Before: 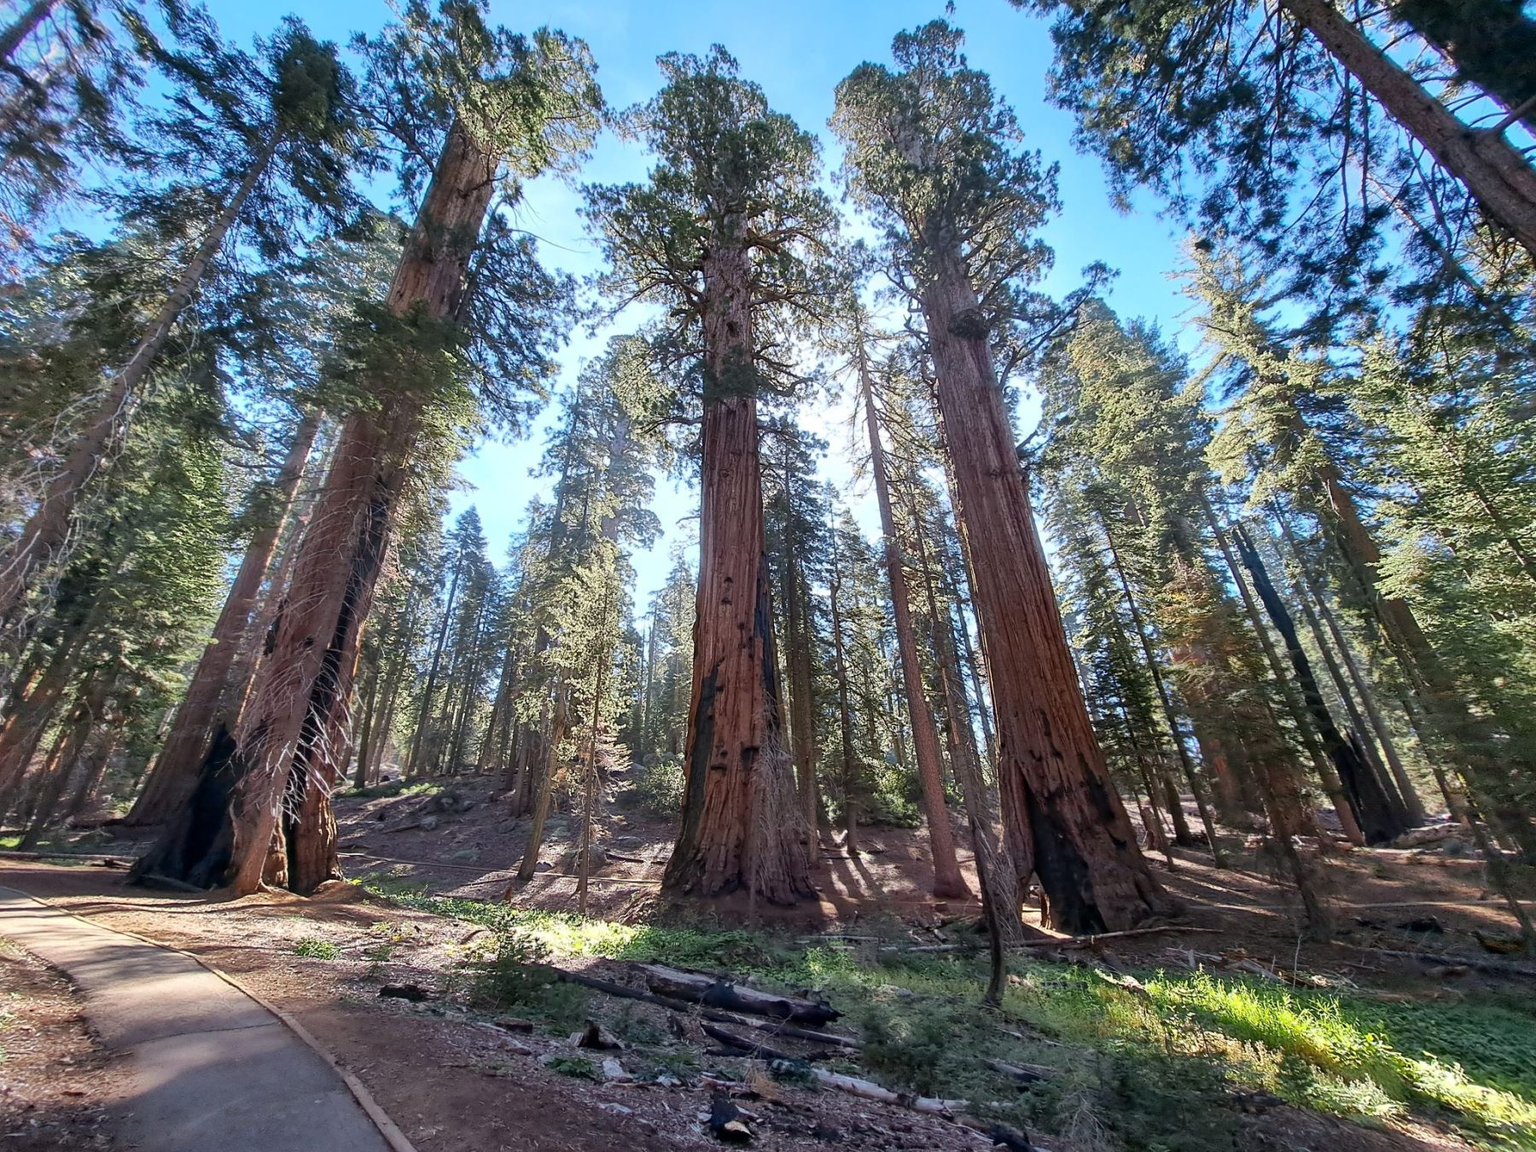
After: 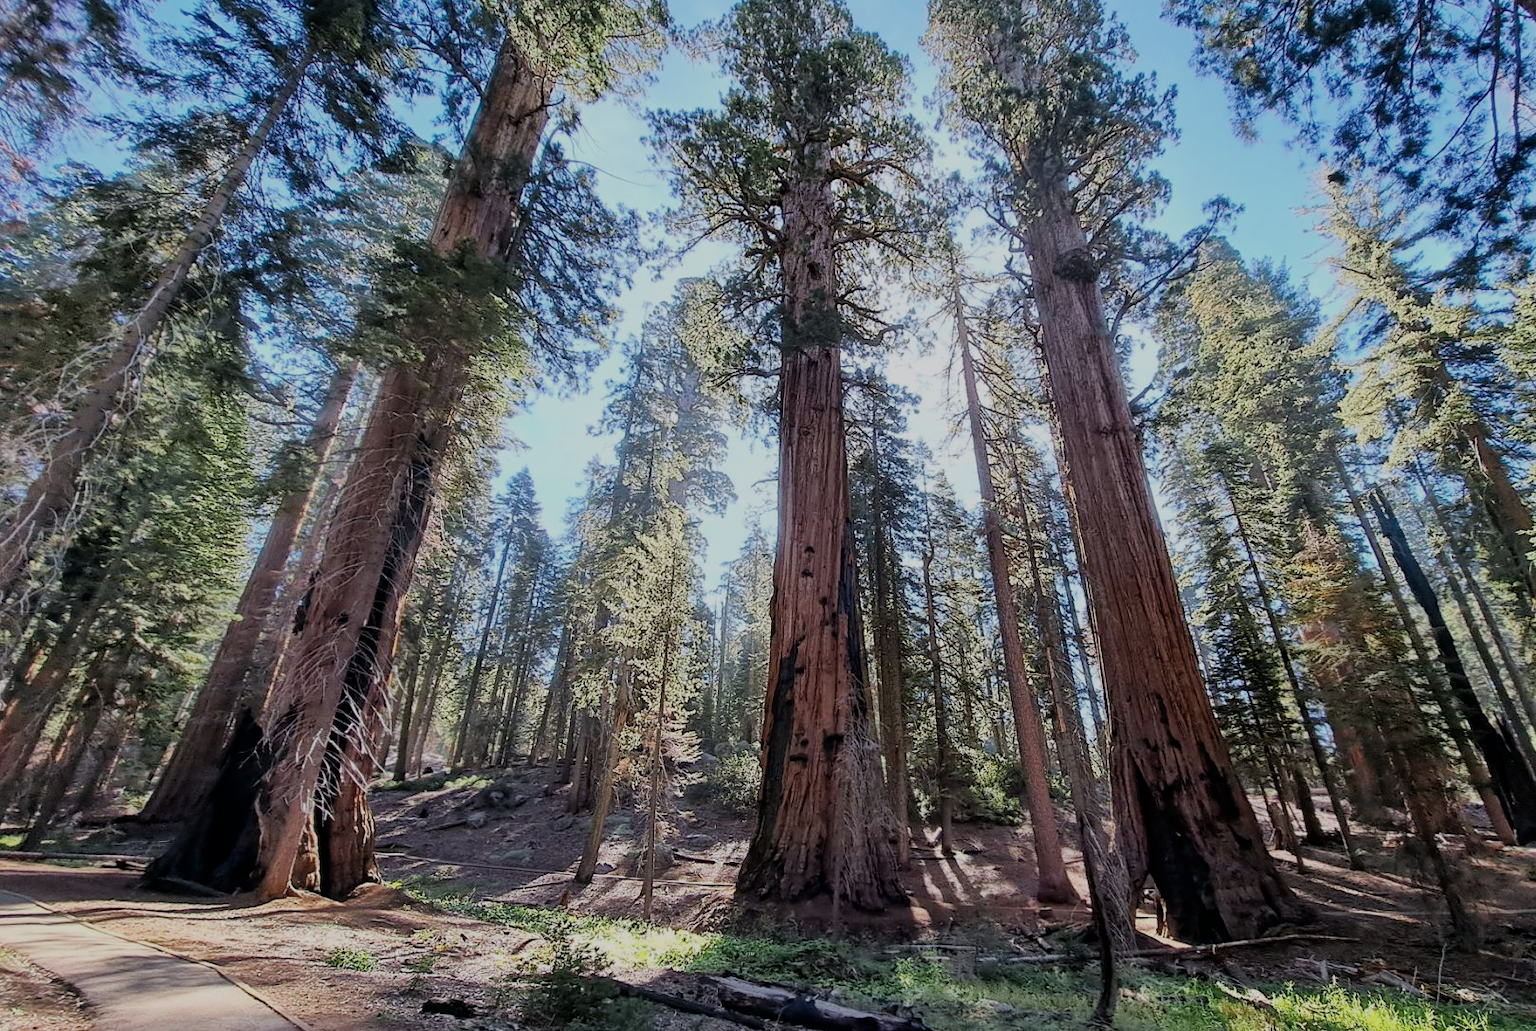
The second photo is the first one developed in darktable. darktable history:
color correction: highlights a* 0.081, highlights b* -0.556
filmic rgb: black relative exposure -7.11 EV, white relative exposure 5.36 EV, hardness 3.02, iterations of high-quality reconstruction 0
crop: top 7.437%, right 9.828%, bottom 11.912%
